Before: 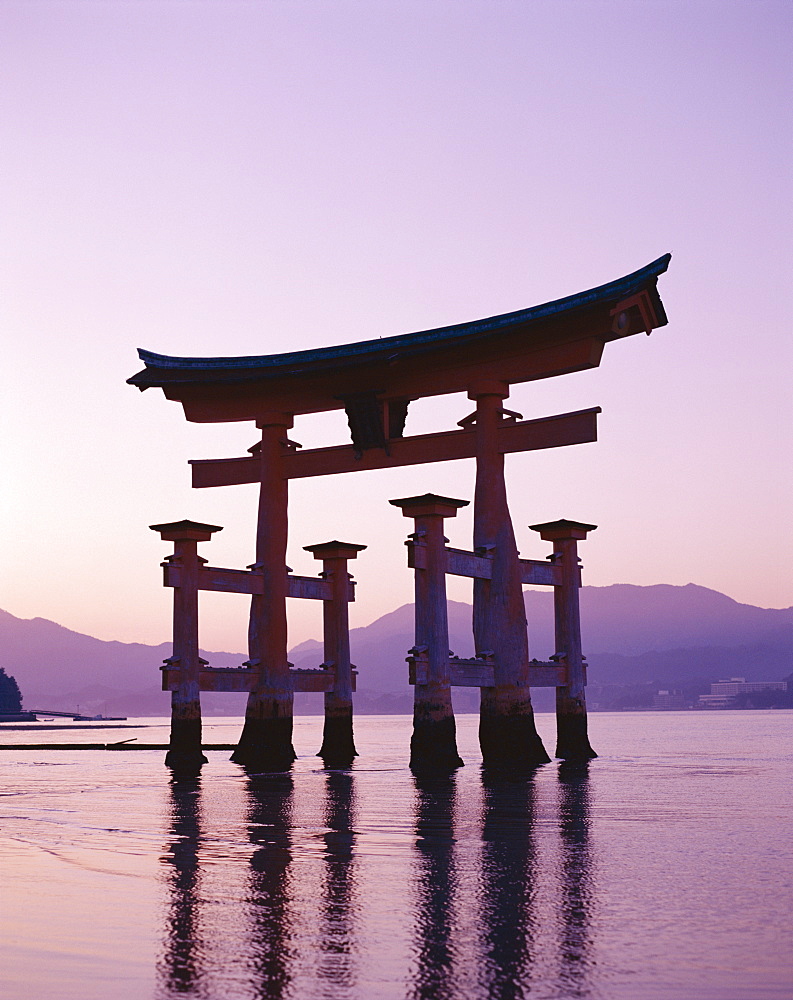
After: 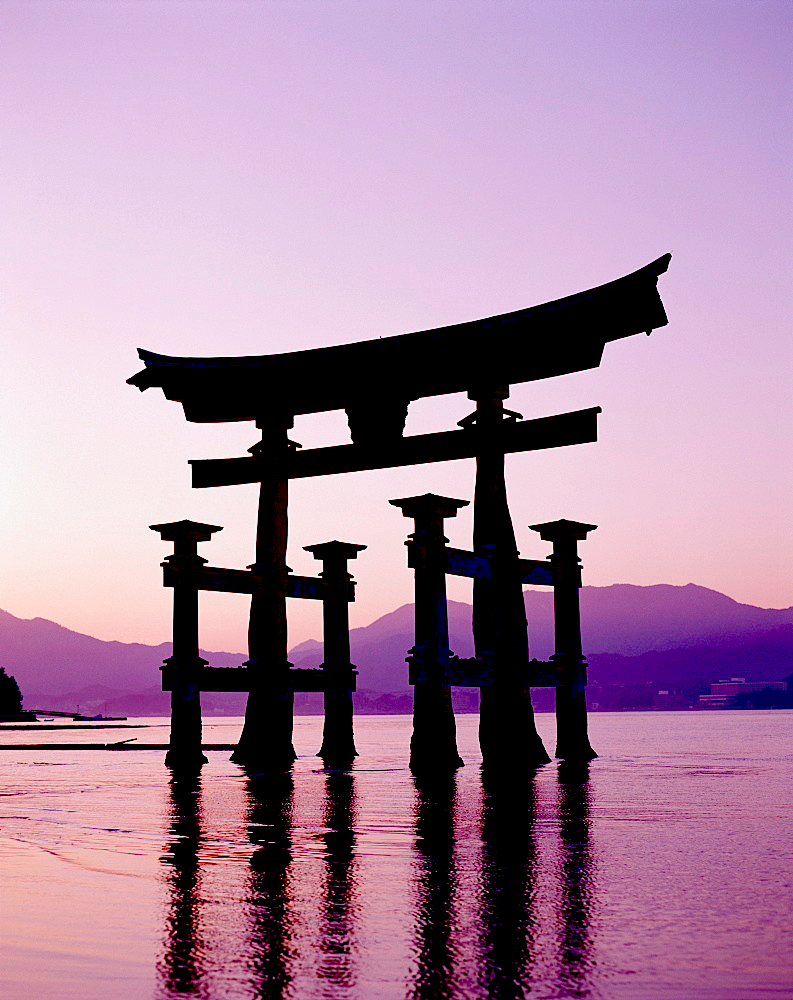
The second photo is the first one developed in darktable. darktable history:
exposure: black level correction 0.099, exposure -0.086 EV, compensate highlight preservation false
